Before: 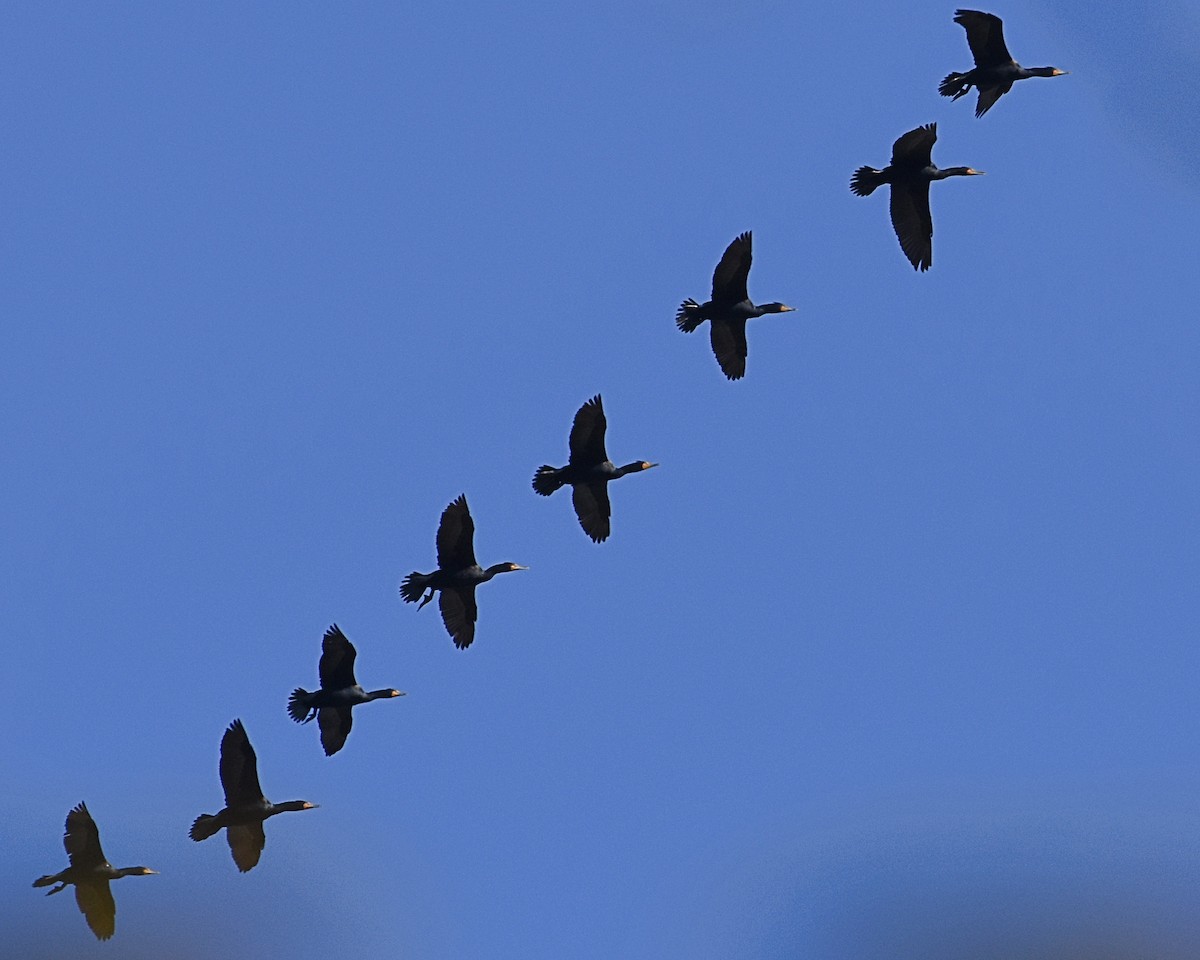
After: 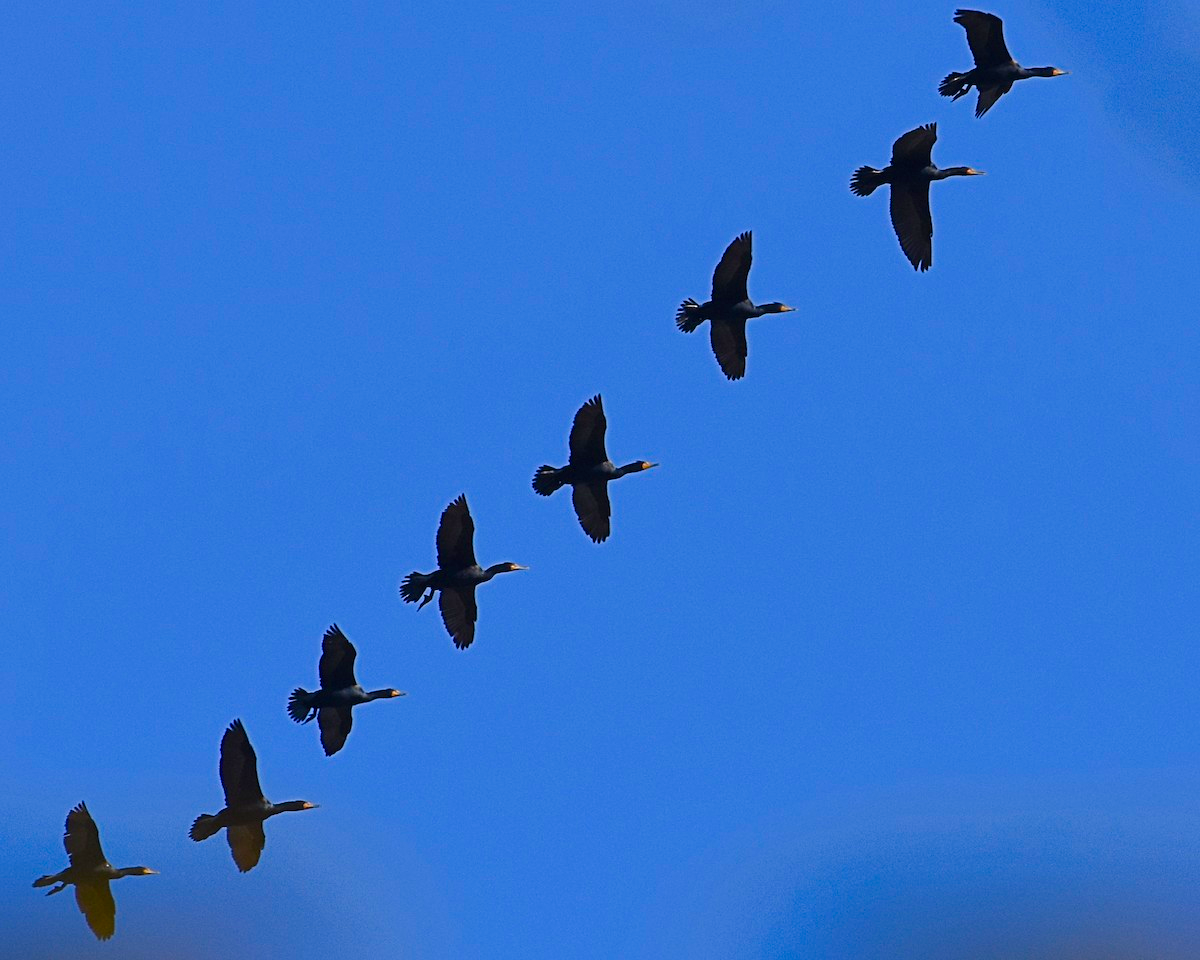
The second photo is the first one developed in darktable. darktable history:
color balance rgb: perceptual saturation grading › global saturation 15.77%, perceptual saturation grading › highlights -18.924%, perceptual saturation grading › shadows 19.265%, global vibrance 44.623%
